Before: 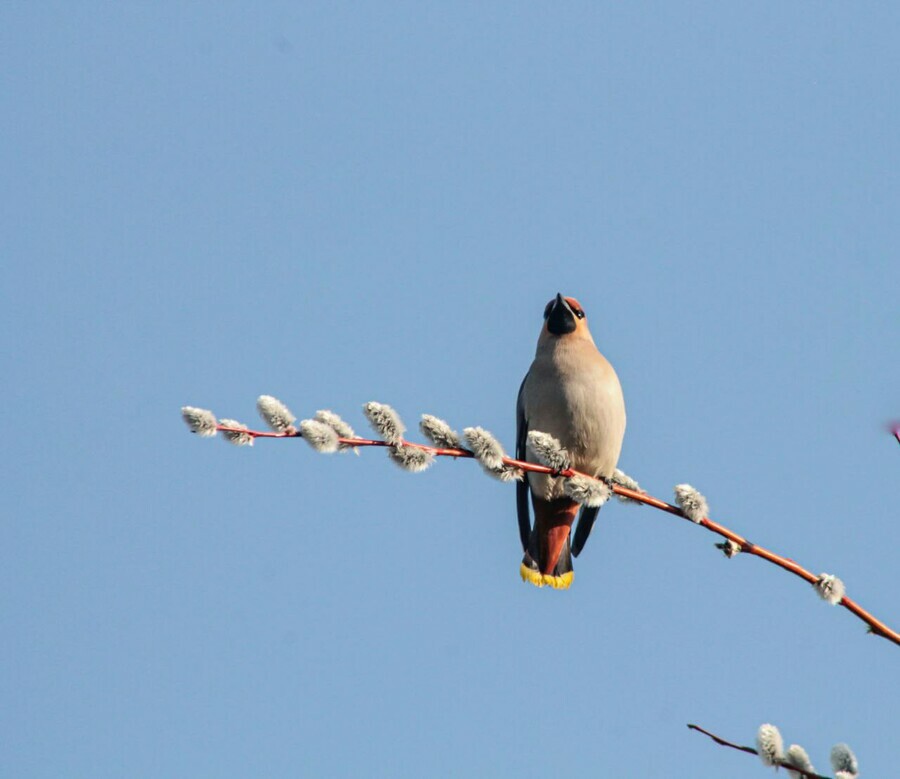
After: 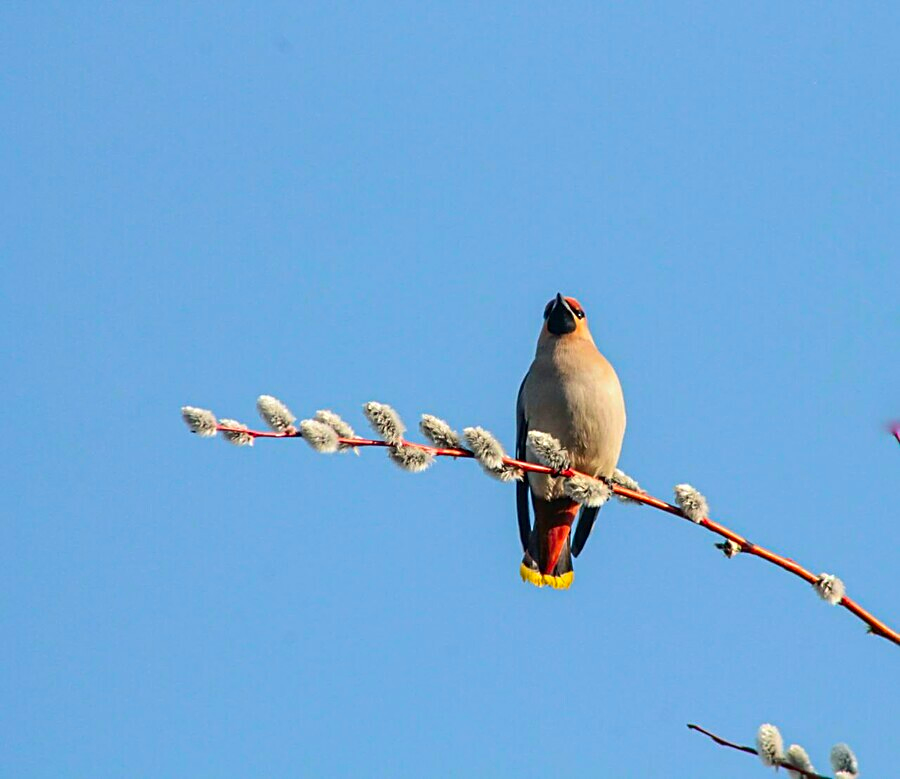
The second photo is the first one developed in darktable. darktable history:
sharpen: radius 1.967
contrast brightness saturation: saturation 0.5
